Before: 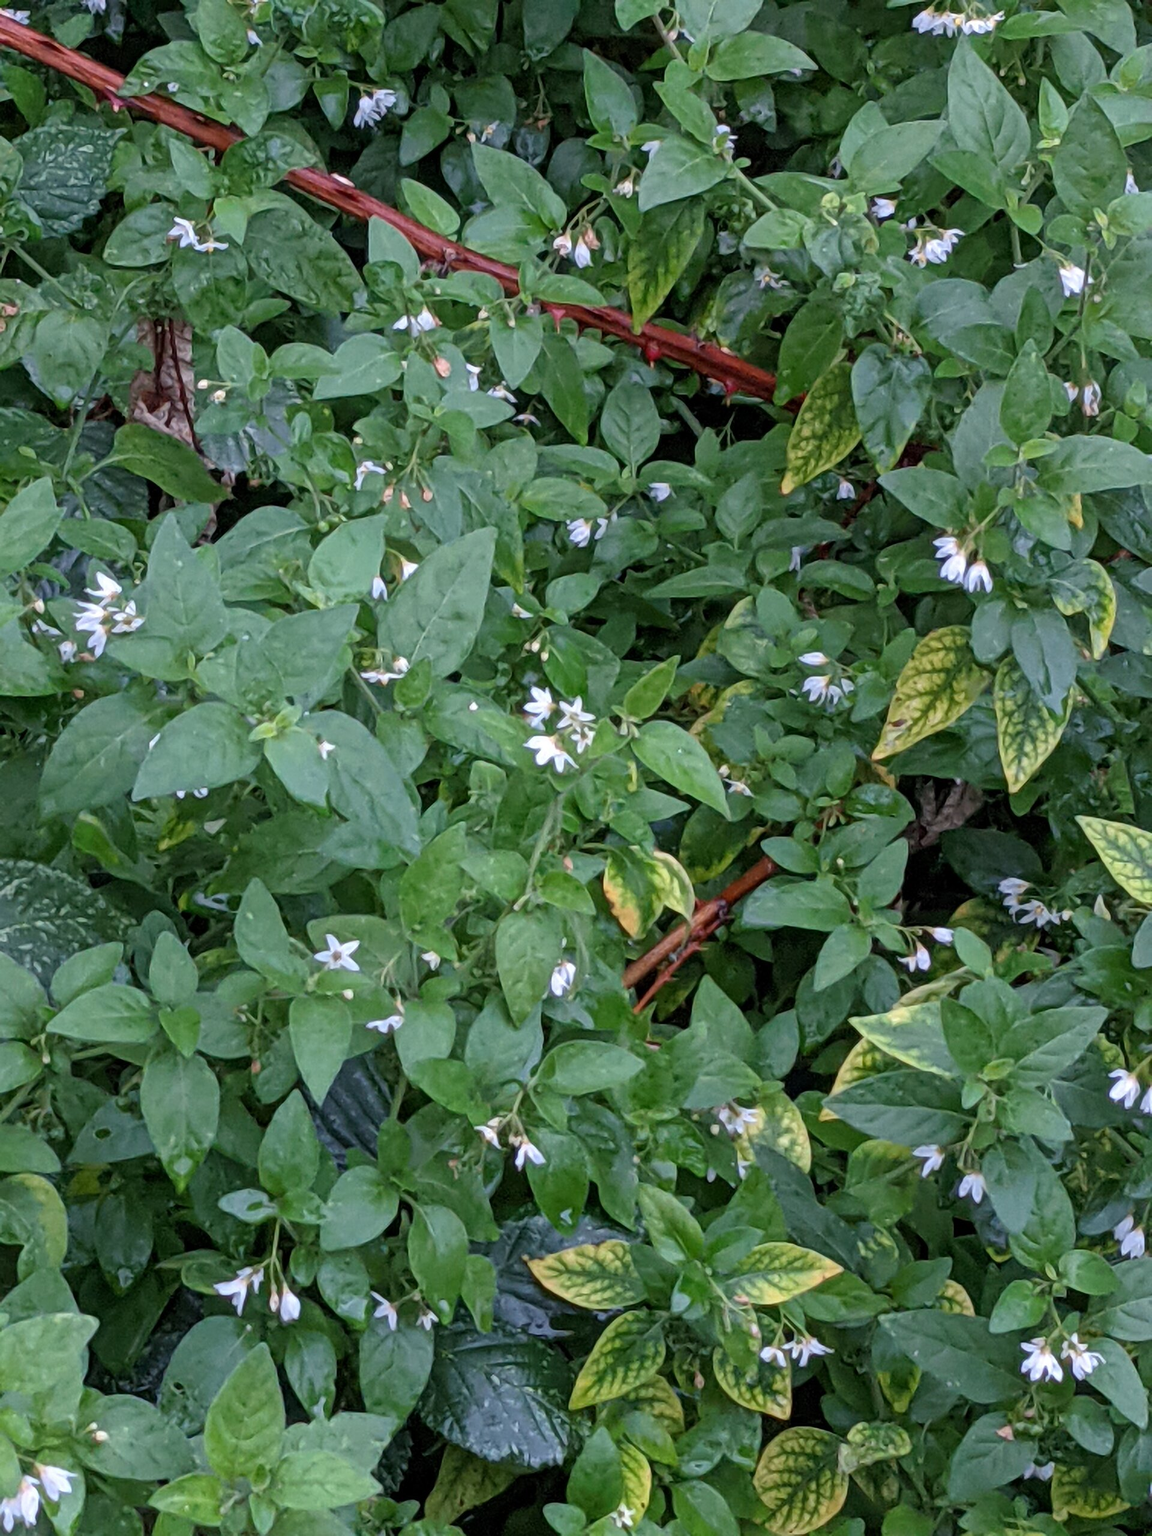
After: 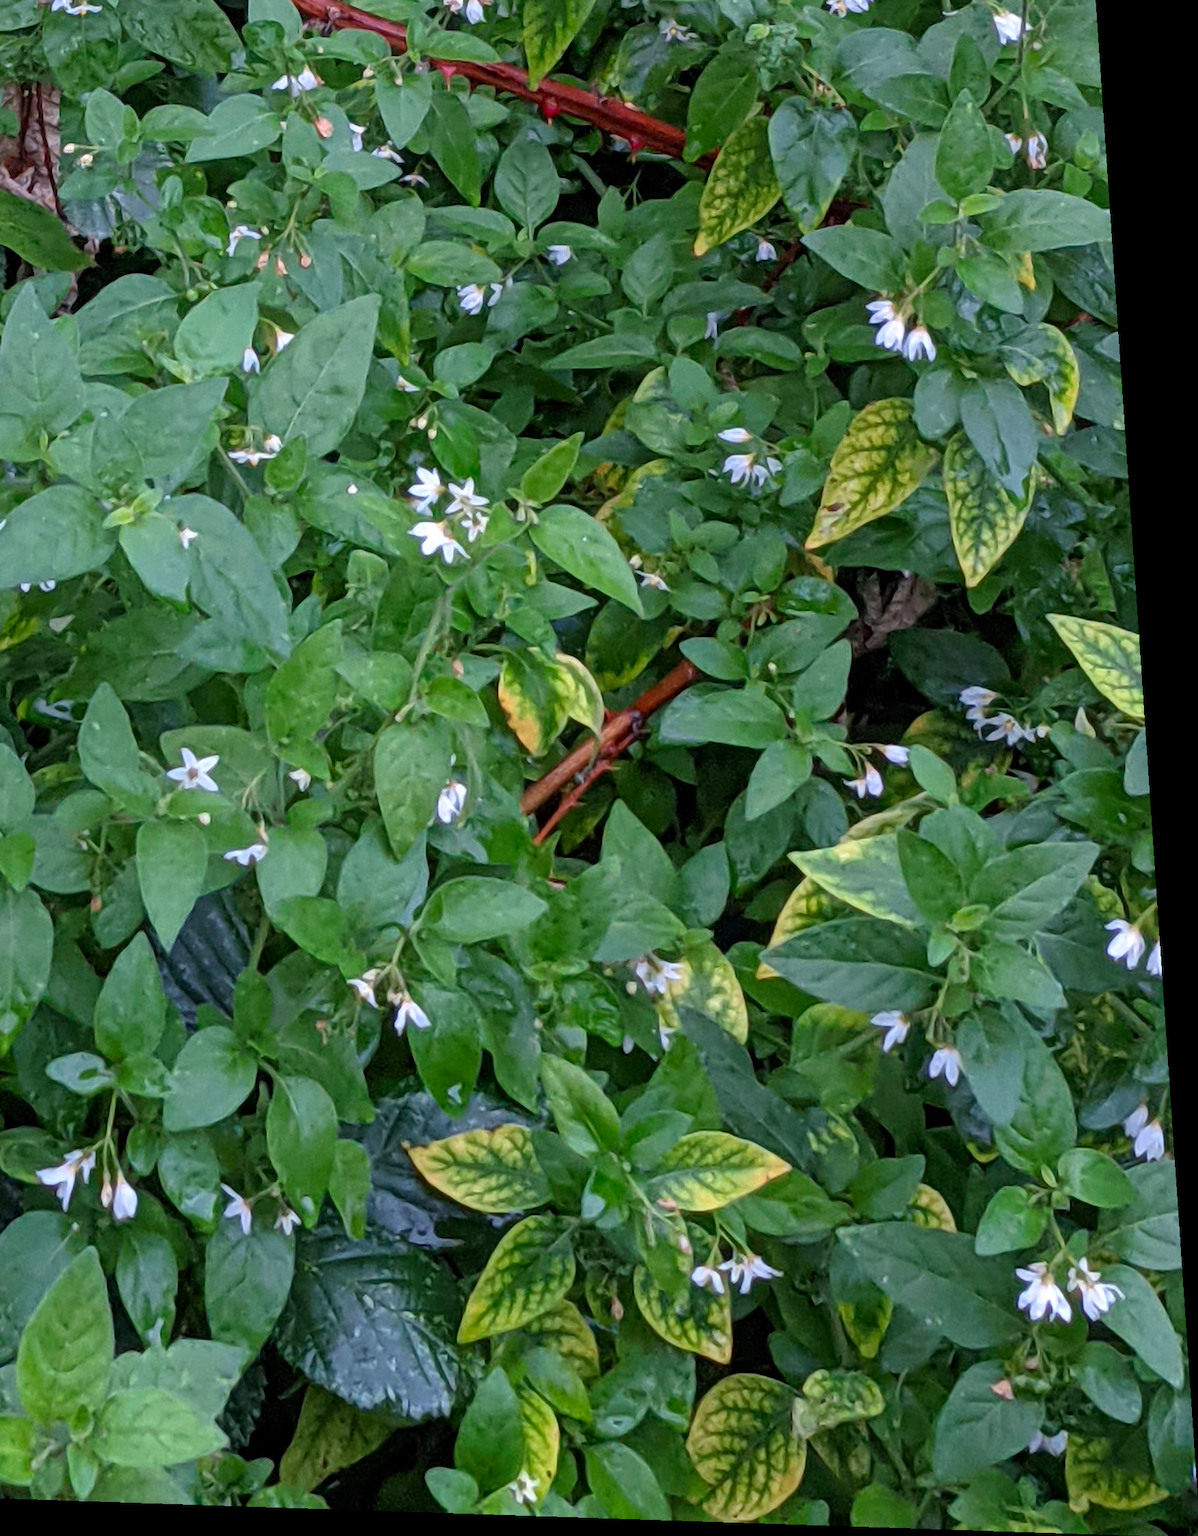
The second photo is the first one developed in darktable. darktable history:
rotate and perspective: rotation 0.128°, lens shift (vertical) -0.181, lens shift (horizontal) -0.044, shear 0.001, automatic cropping off
crop: left 16.315%, top 14.246%
color contrast: green-magenta contrast 1.2, blue-yellow contrast 1.2
